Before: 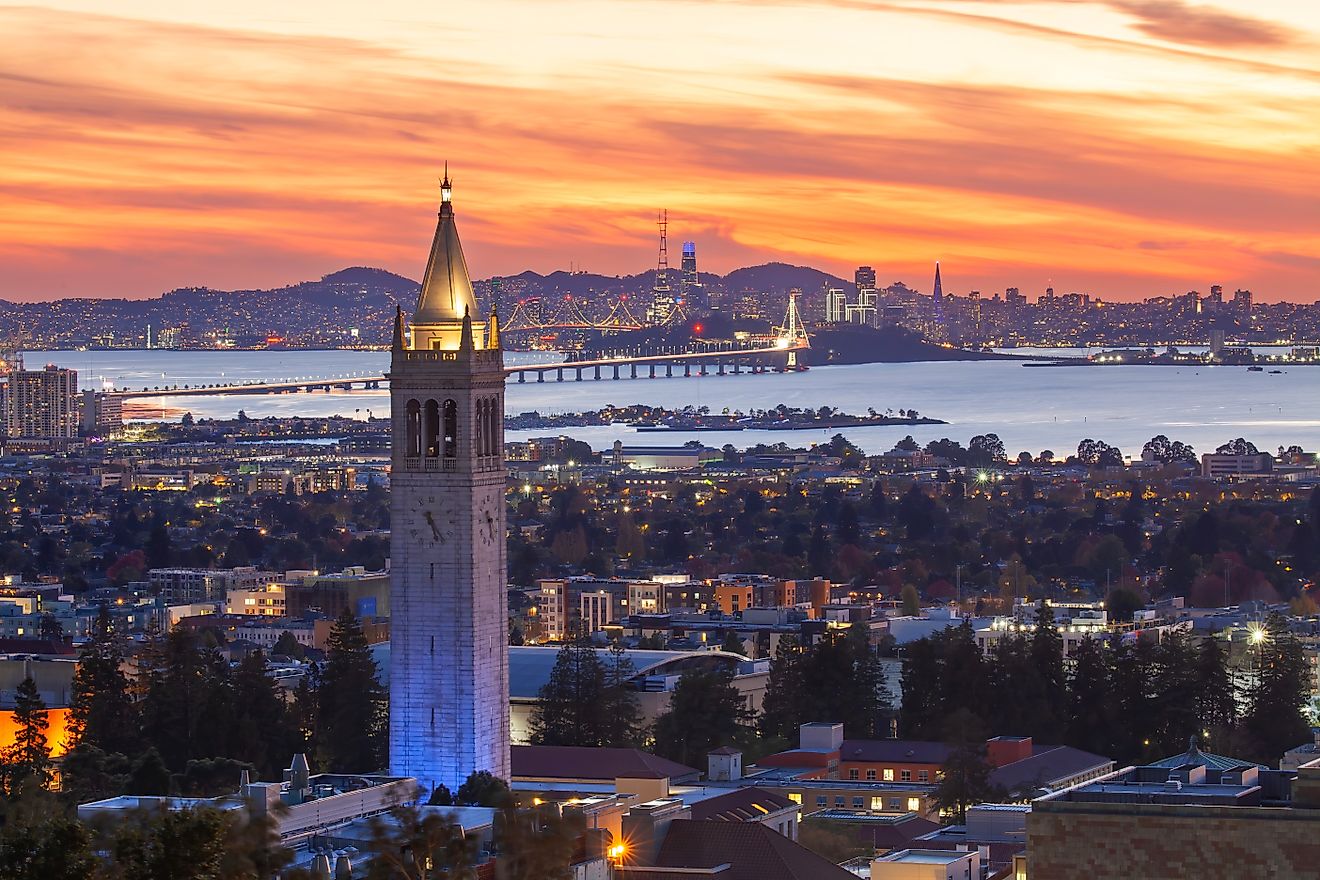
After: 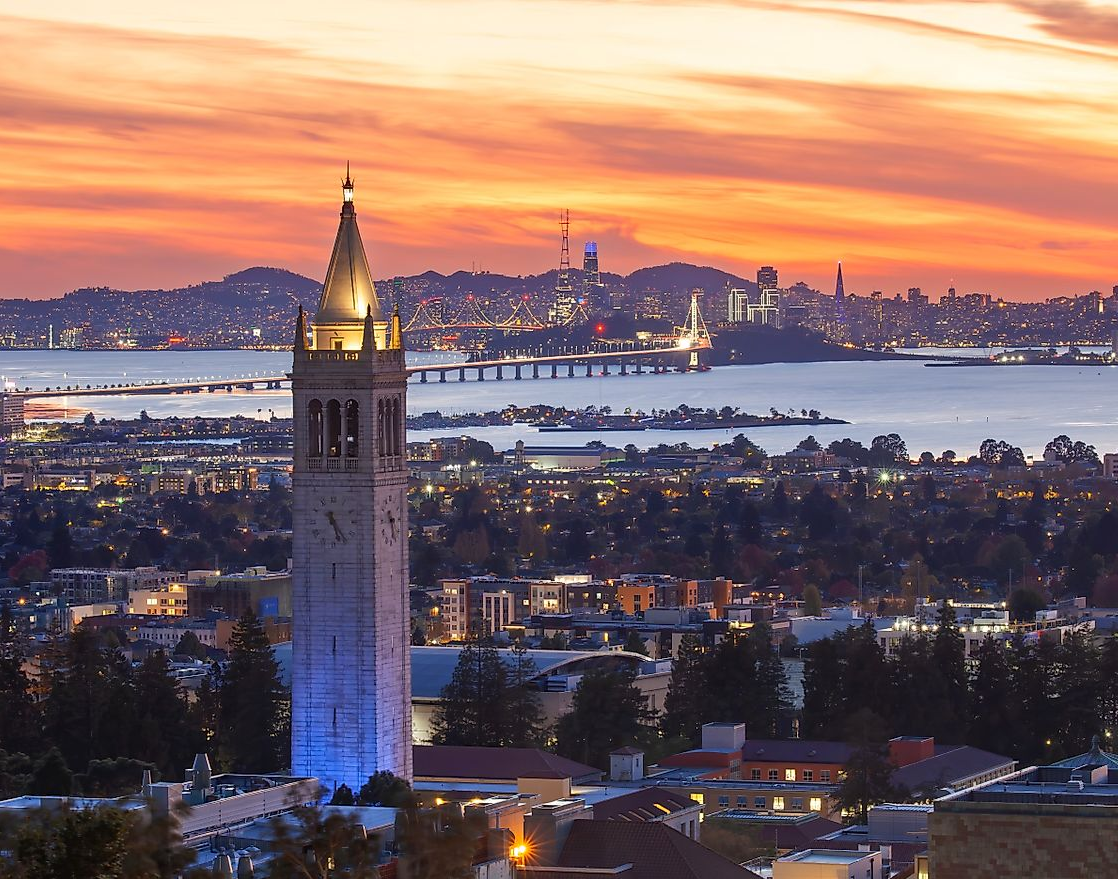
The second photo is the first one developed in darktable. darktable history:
crop: left 7.439%, right 7.849%
